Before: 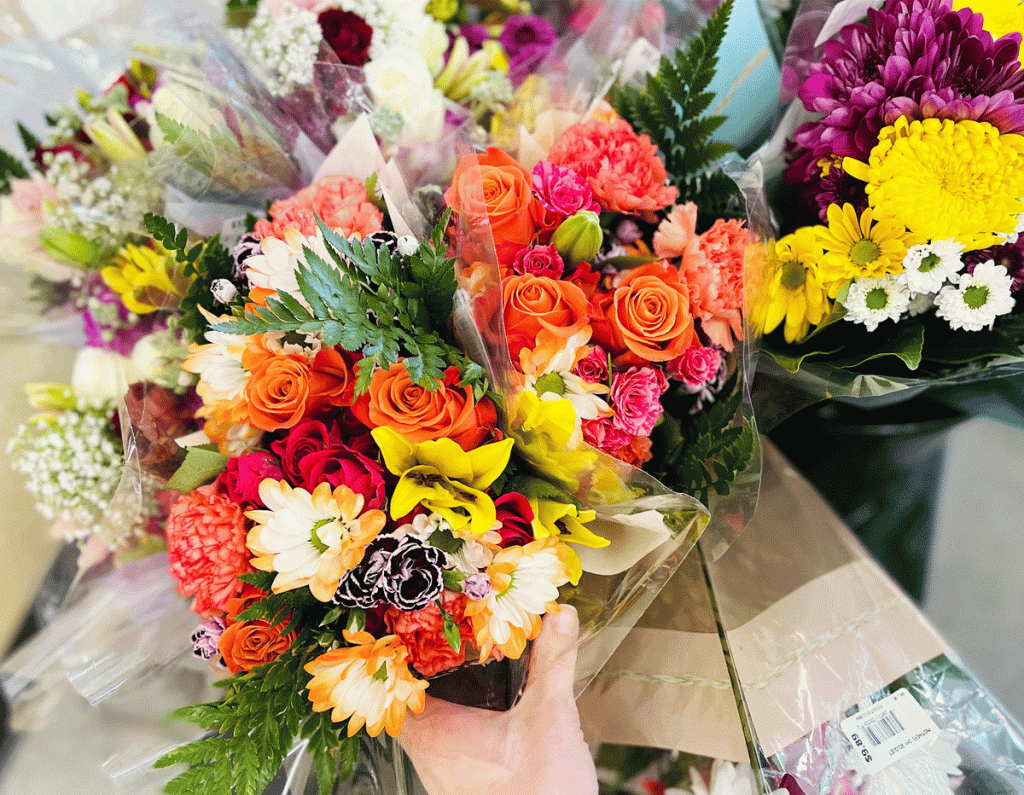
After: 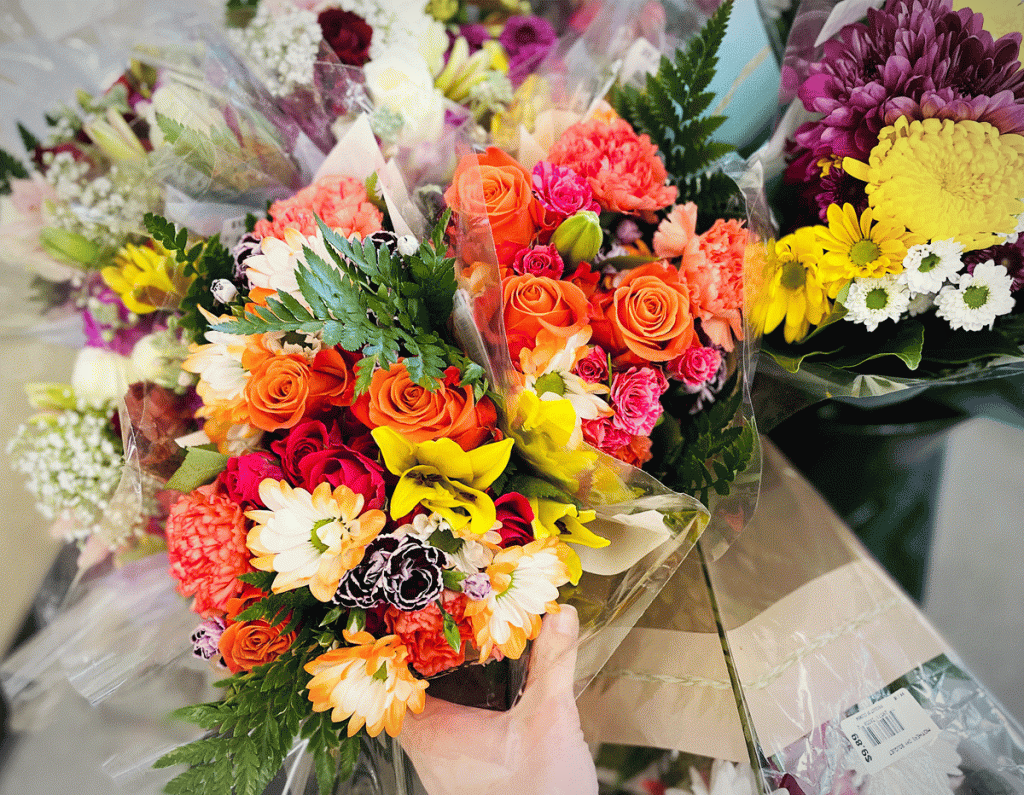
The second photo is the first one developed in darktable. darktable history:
vignetting: fall-off start 80.44%, fall-off radius 62.09%, automatic ratio true, width/height ratio 1.421
